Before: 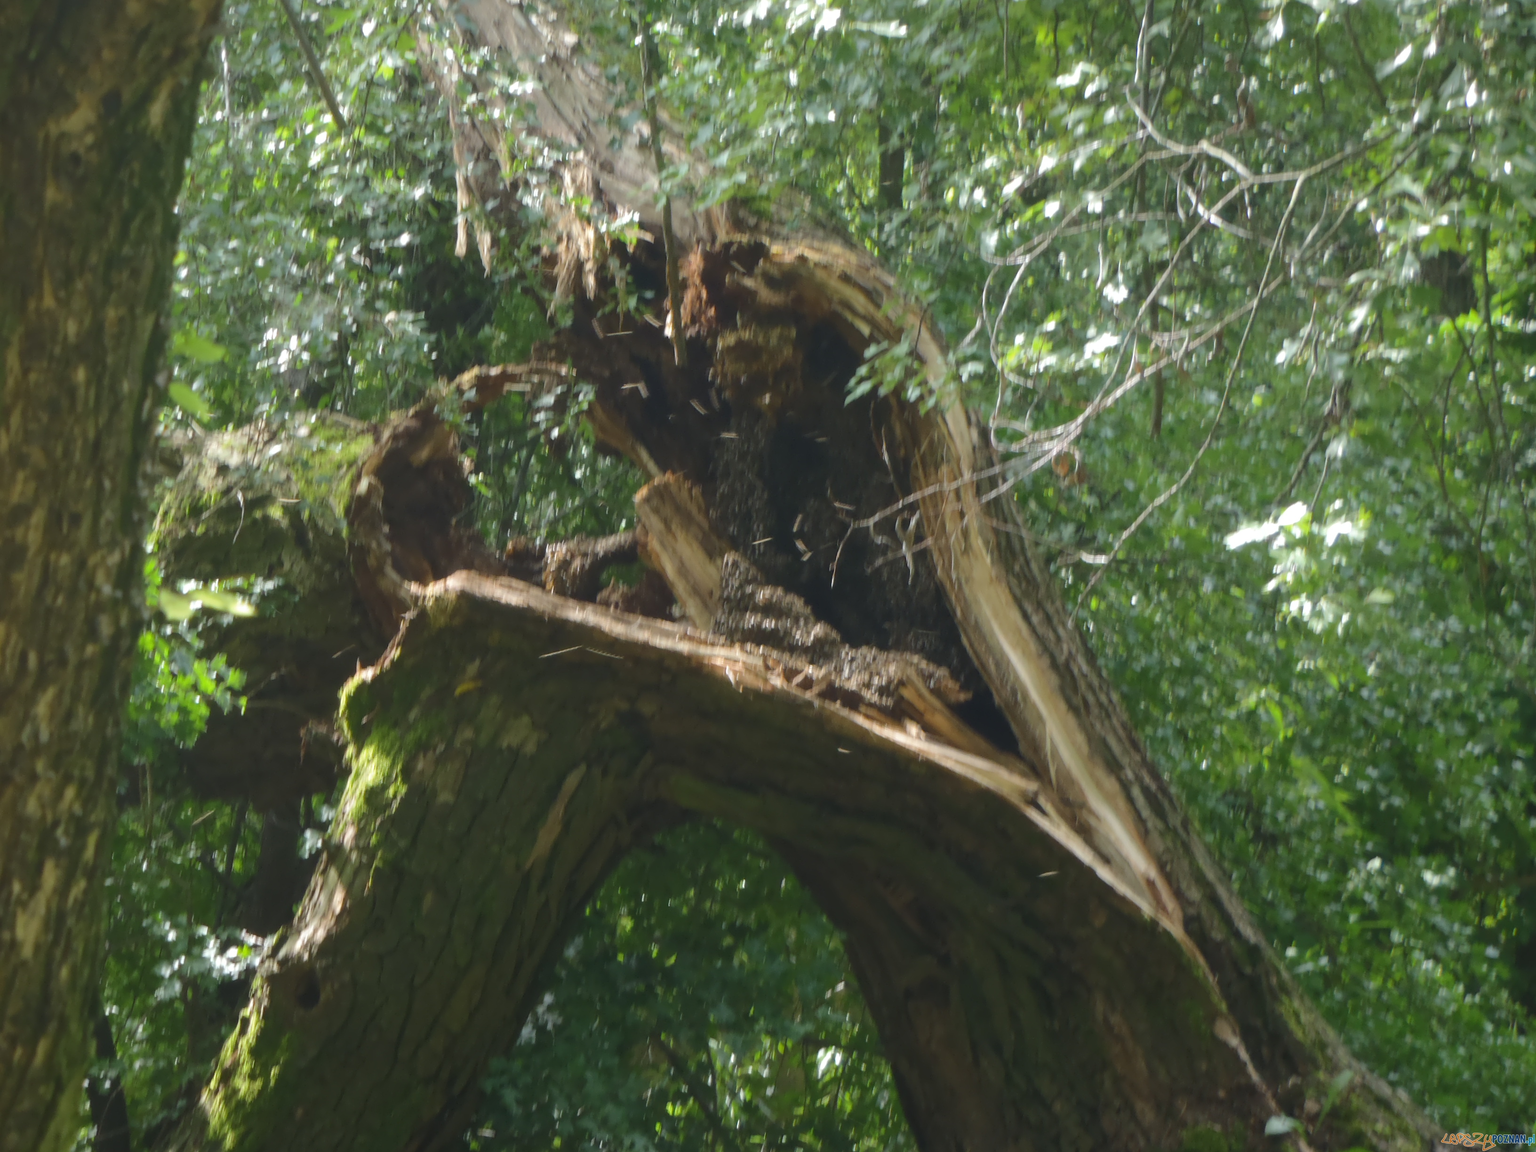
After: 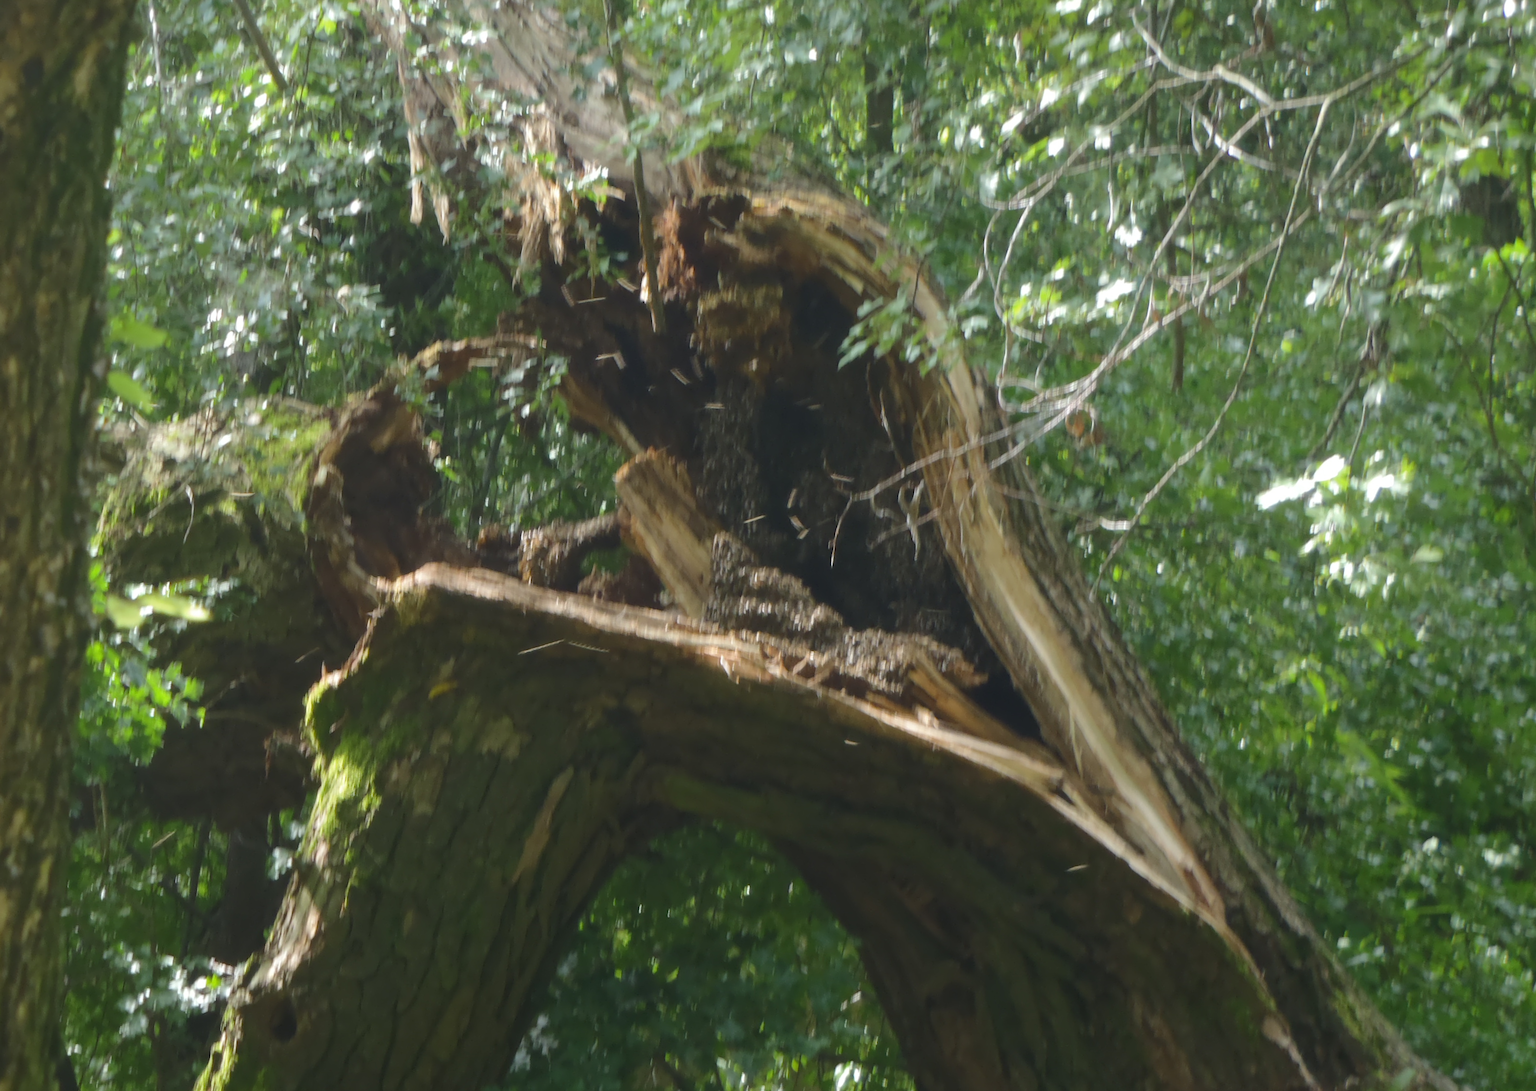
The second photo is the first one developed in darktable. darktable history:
crop: left 1.964%, top 3.251%, right 1.122%, bottom 4.933%
color correction: highlights a* -0.137, highlights b* 0.137
rotate and perspective: rotation -2.12°, lens shift (vertical) 0.009, lens shift (horizontal) -0.008, automatic cropping original format, crop left 0.036, crop right 0.964, crop top 0.05, crop bottom 0.959
